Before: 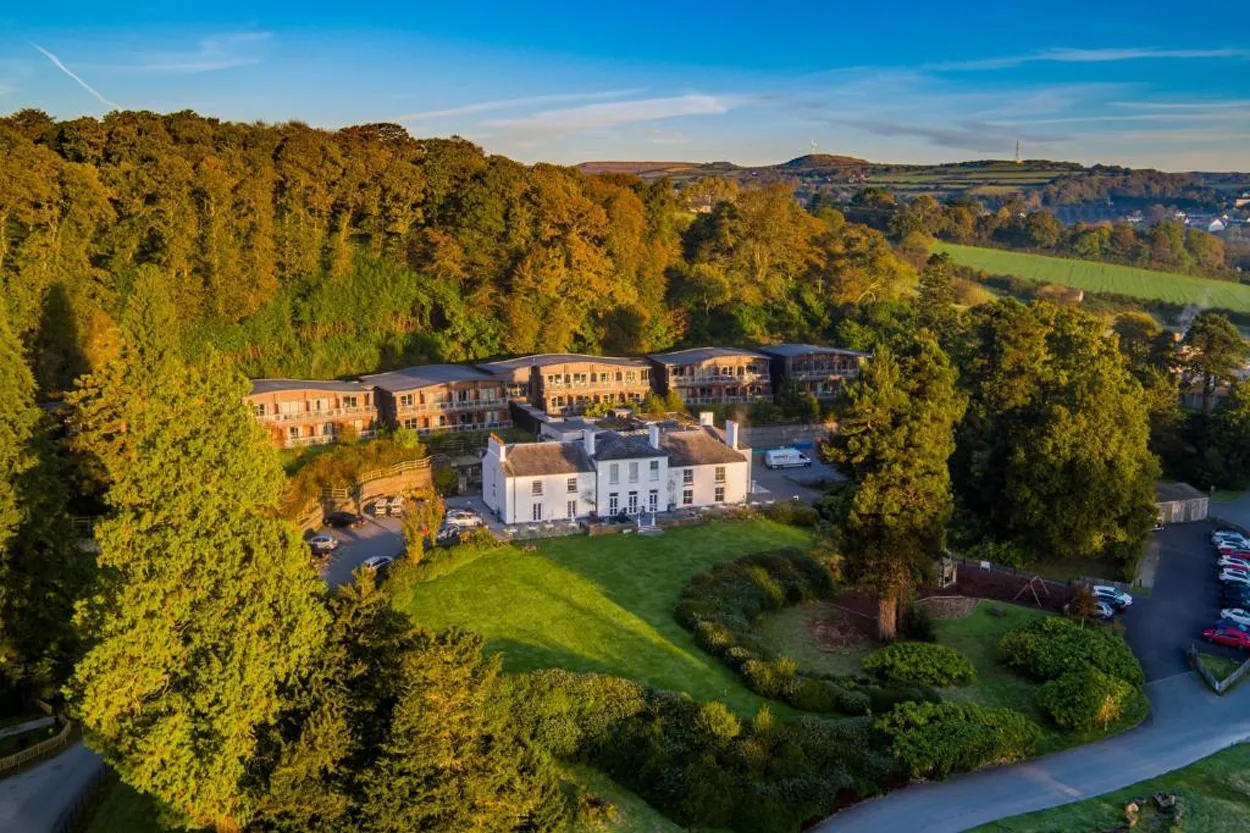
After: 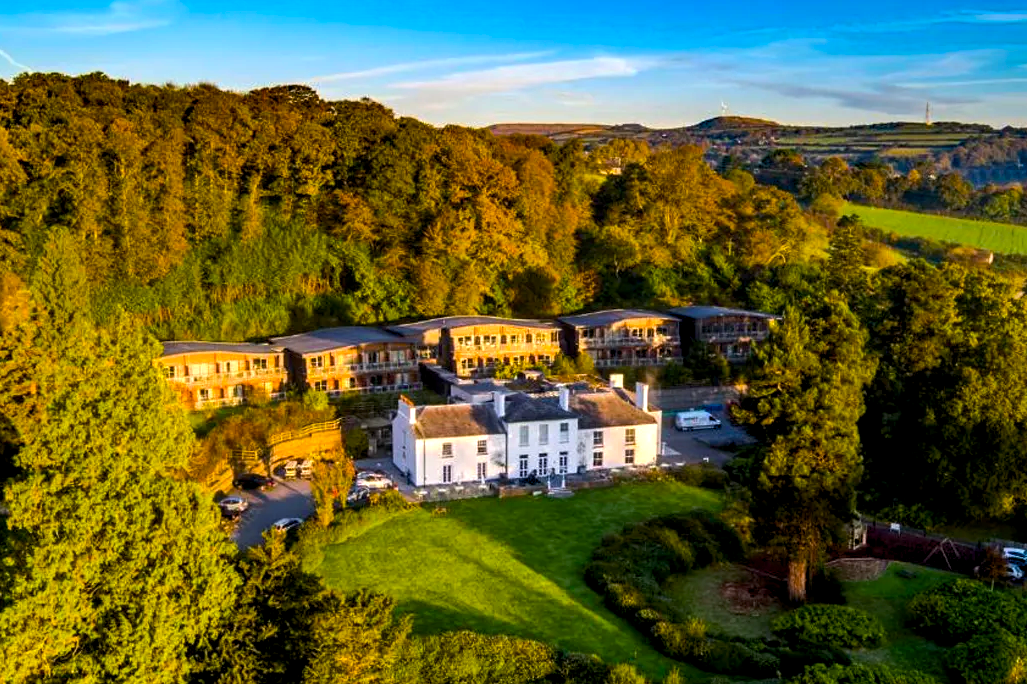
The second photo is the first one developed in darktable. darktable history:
color balance rgb: global offset › luminance -0.868%, perceptual saturation grading › global saturation 30.896%, perceptual brilliance grading › highlights 20.383%, perceptual brilliance grading › mid-tones 20.208%, perceptual brilliance grading › shadows -19.777%
crop and rotate: left 7.307%, top 4.596%, right 10.512%, bottom 13.265%
